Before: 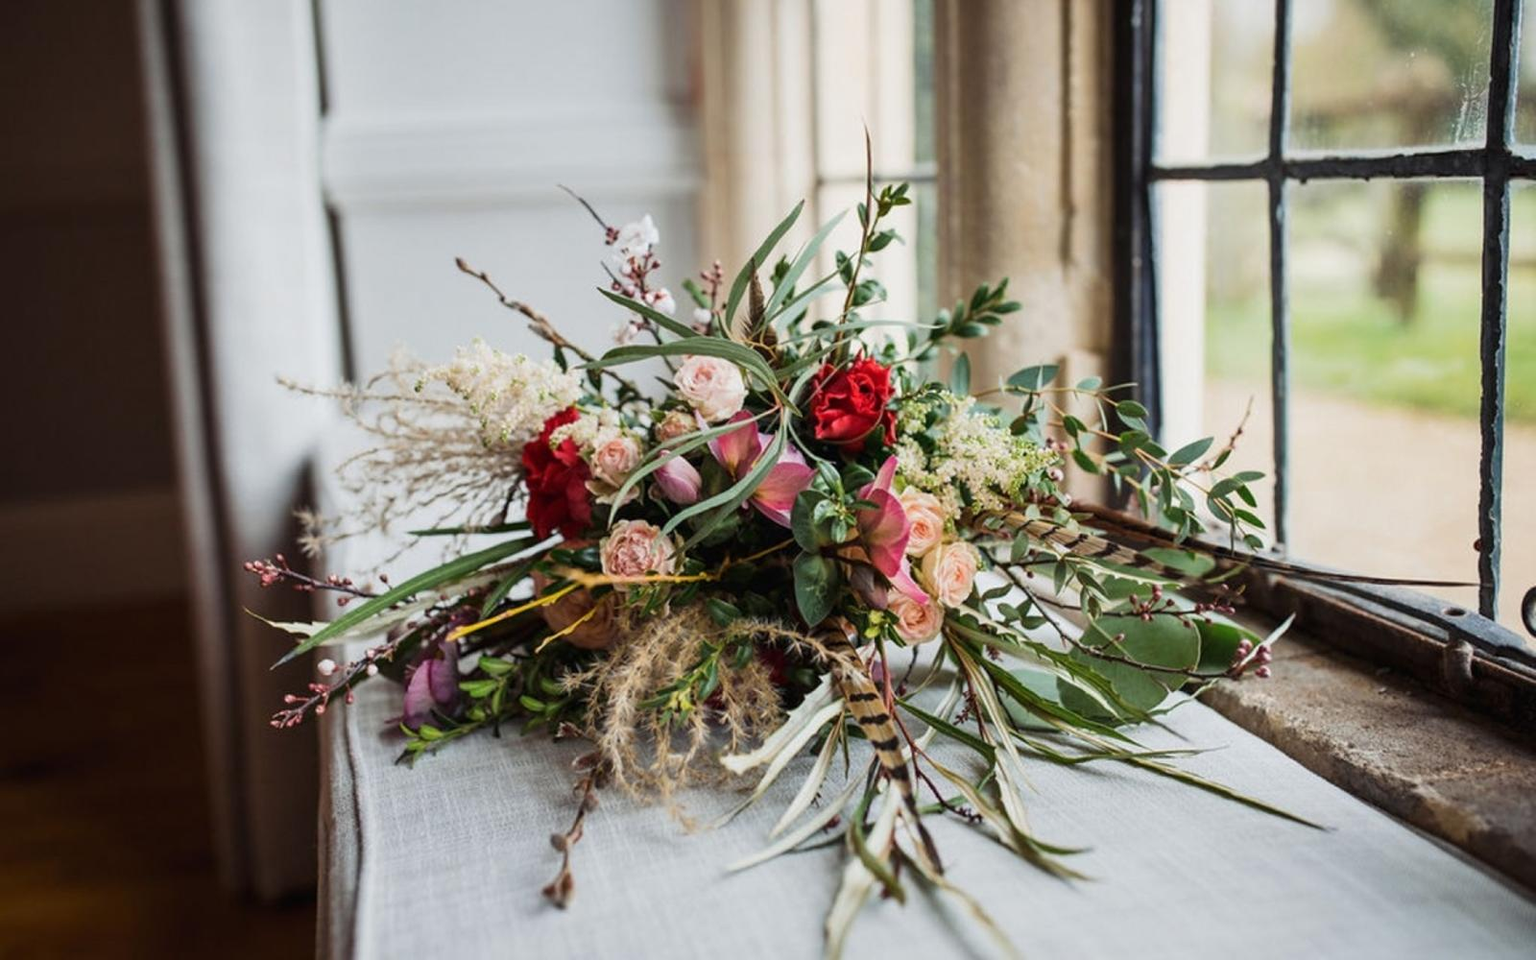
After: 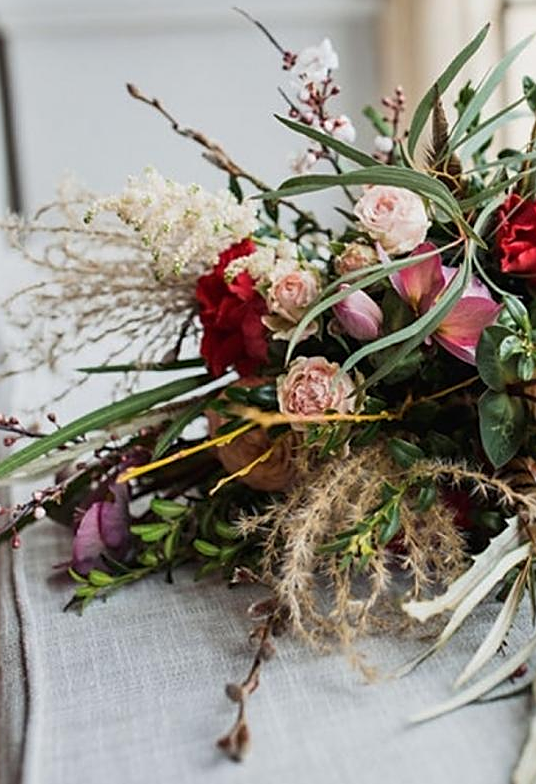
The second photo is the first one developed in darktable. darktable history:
sharpen: on, module defaults
crop and rotate: left 21.77%, top 18.528%, right 44.676%, bottom 2.997%
